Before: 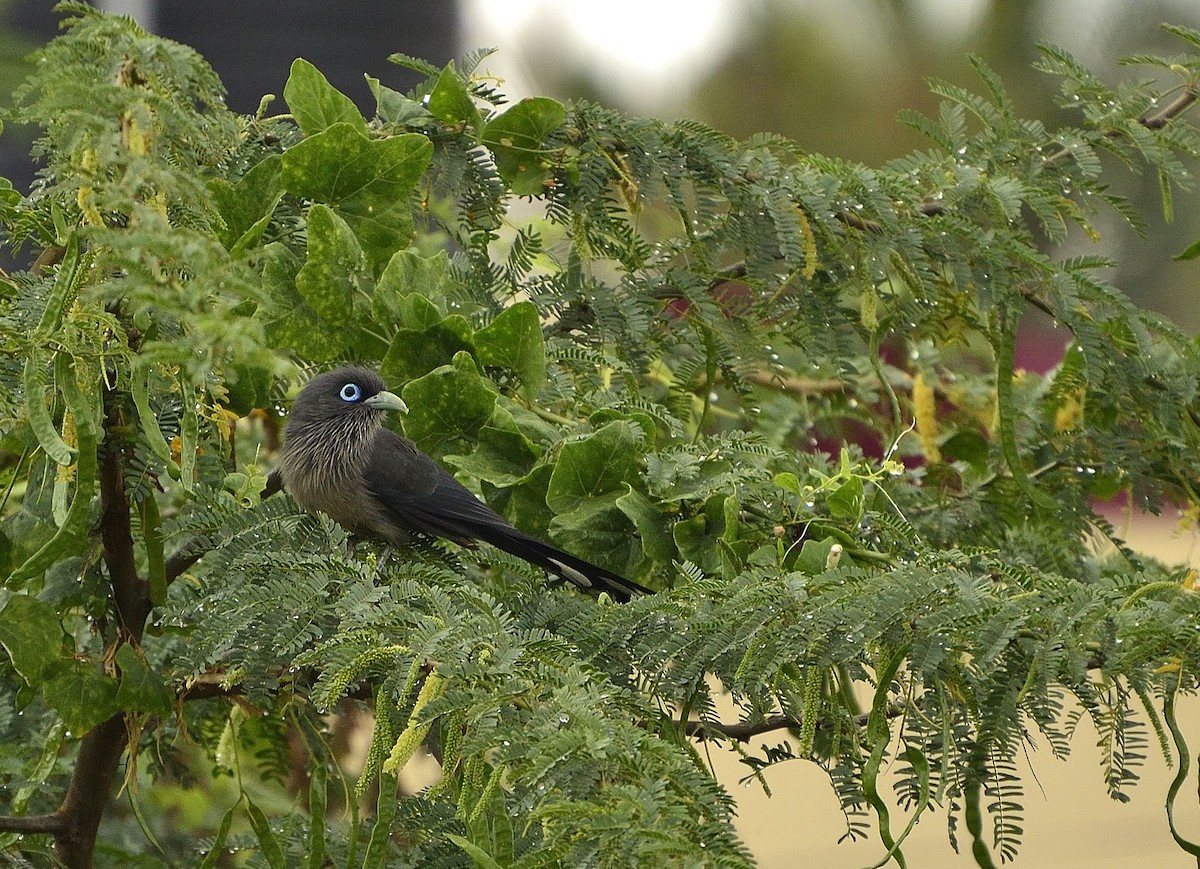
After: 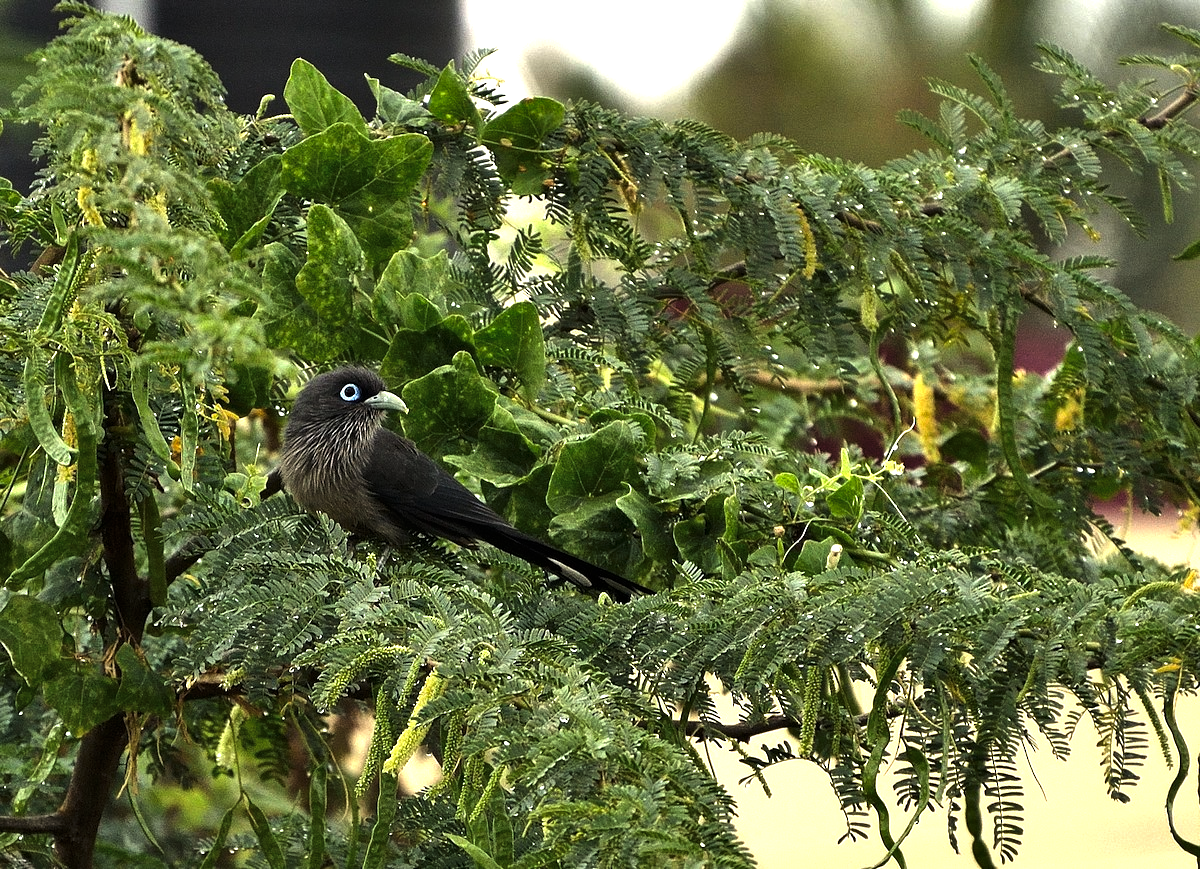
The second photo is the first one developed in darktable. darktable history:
levels: levels [0, 0.618, 1]
exposure: exposure 1 EV, compensate highlight preservation false
shadows and highlights: shadows 37.27, highlights -28.18, soften with gaussian
